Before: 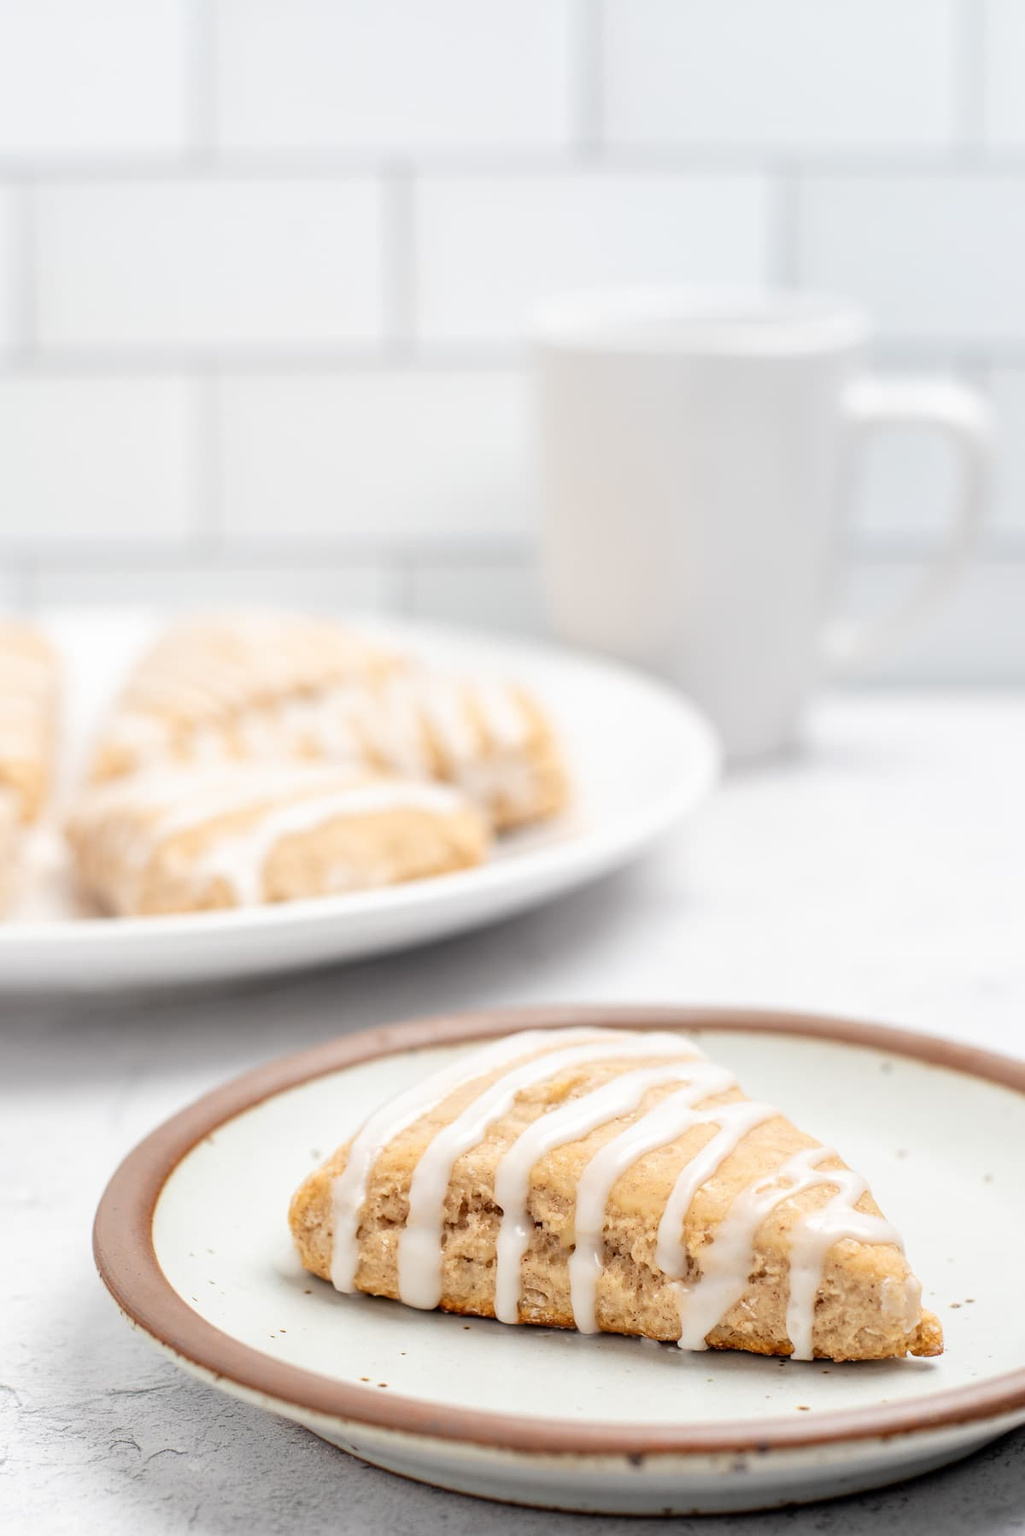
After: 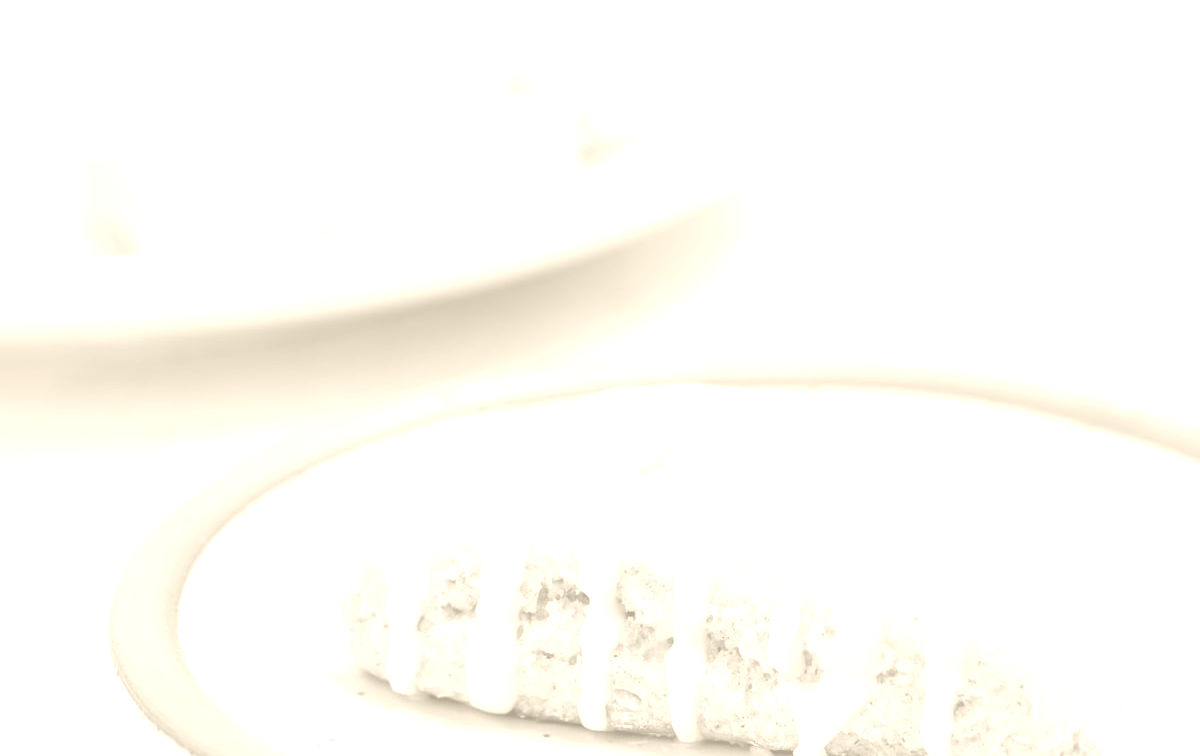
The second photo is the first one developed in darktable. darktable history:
colorize: hue 36°, saturation 71%, lightness 80.79%
crop: top 45.551%, bottom 12.262%
